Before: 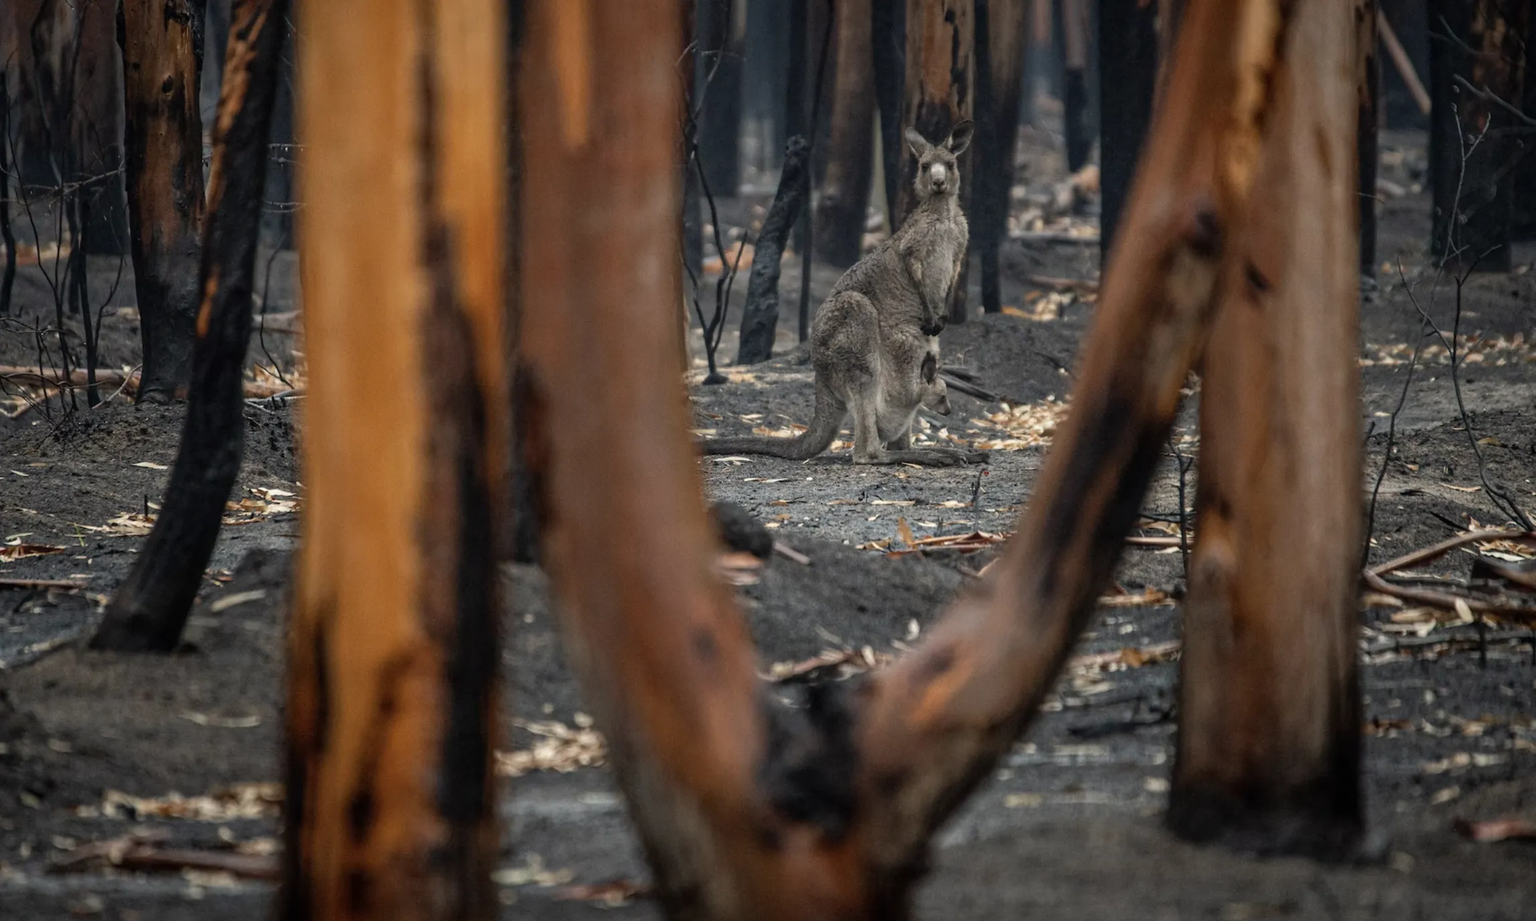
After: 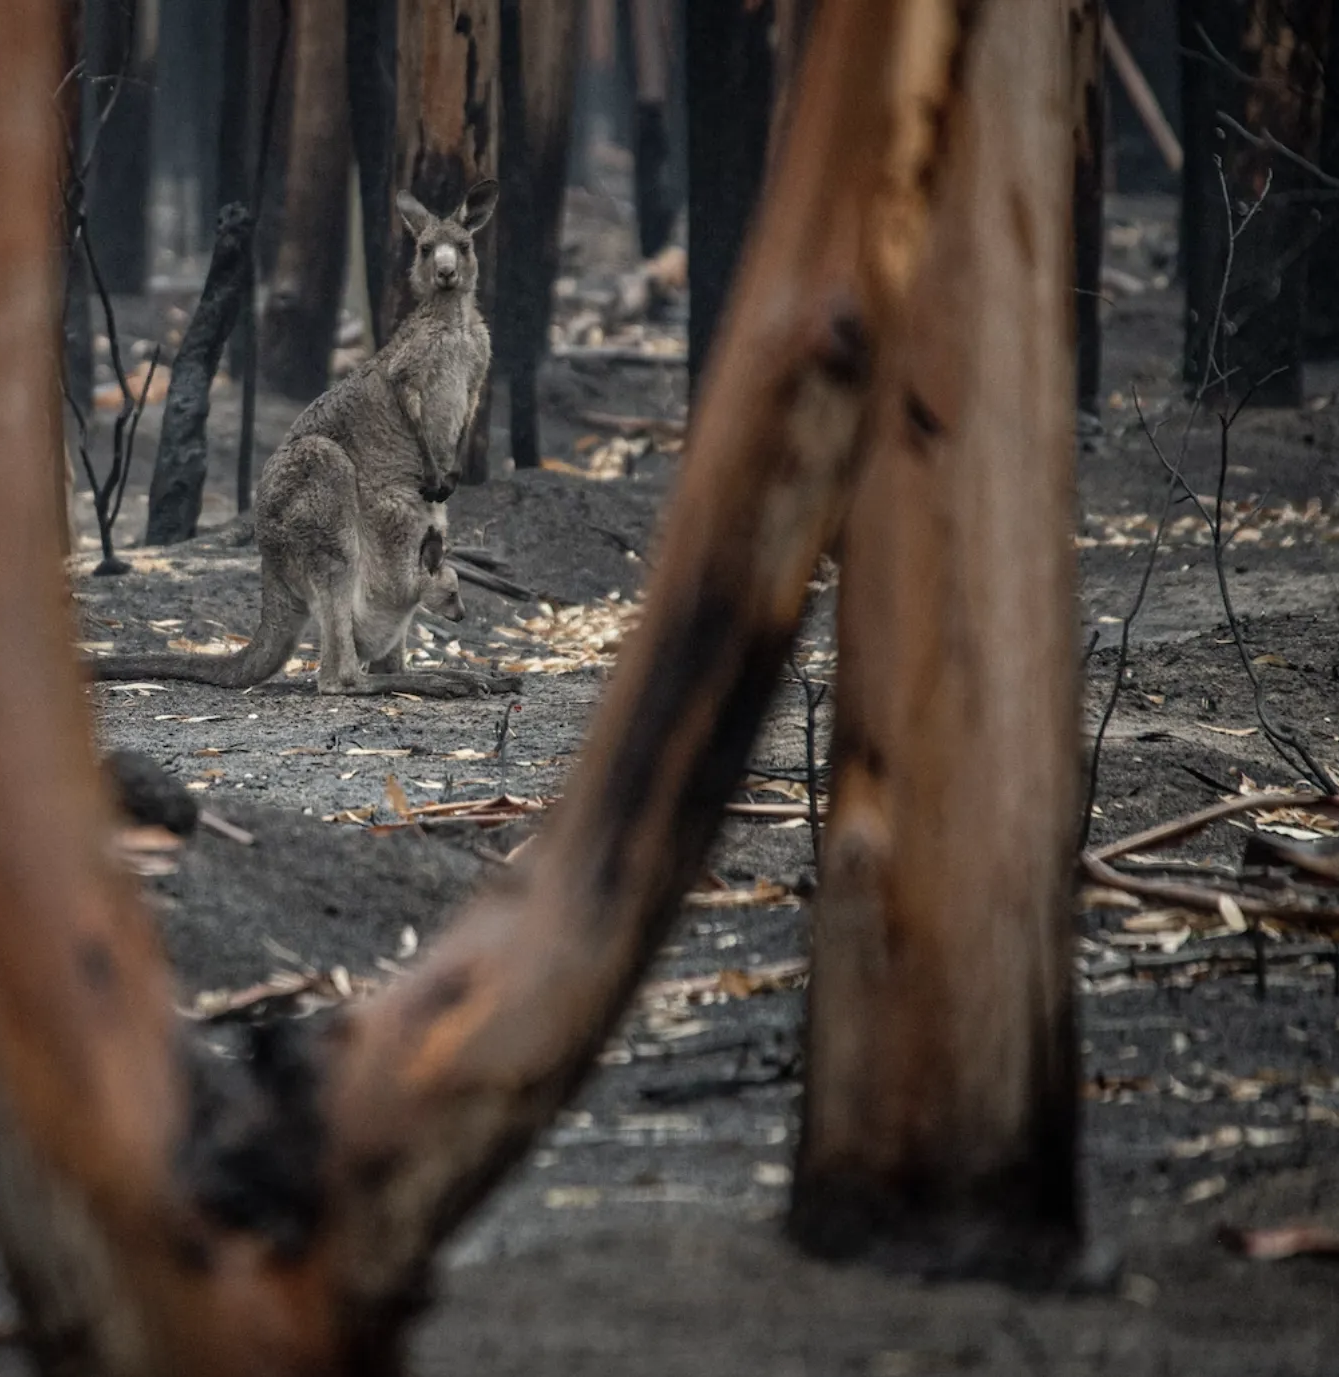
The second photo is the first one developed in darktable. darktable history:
crop: left 41.722%
contrast brightness saturation: saturation -0.176
